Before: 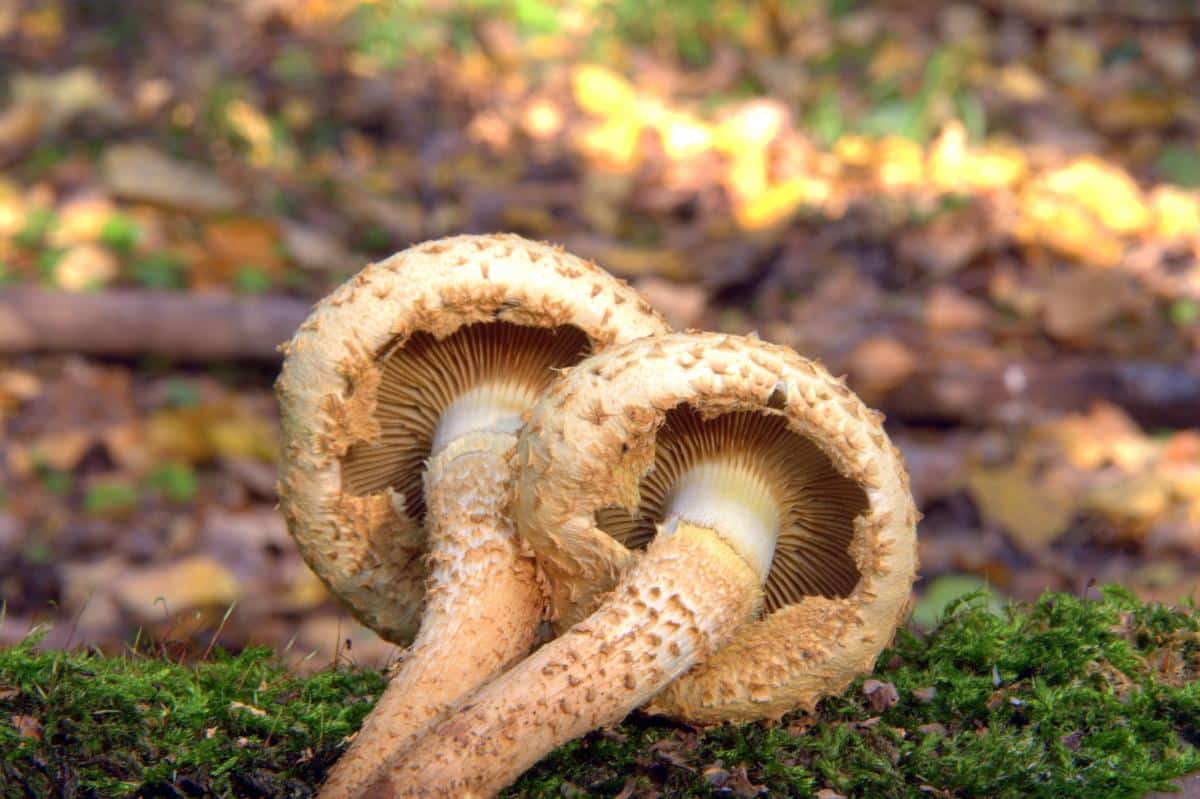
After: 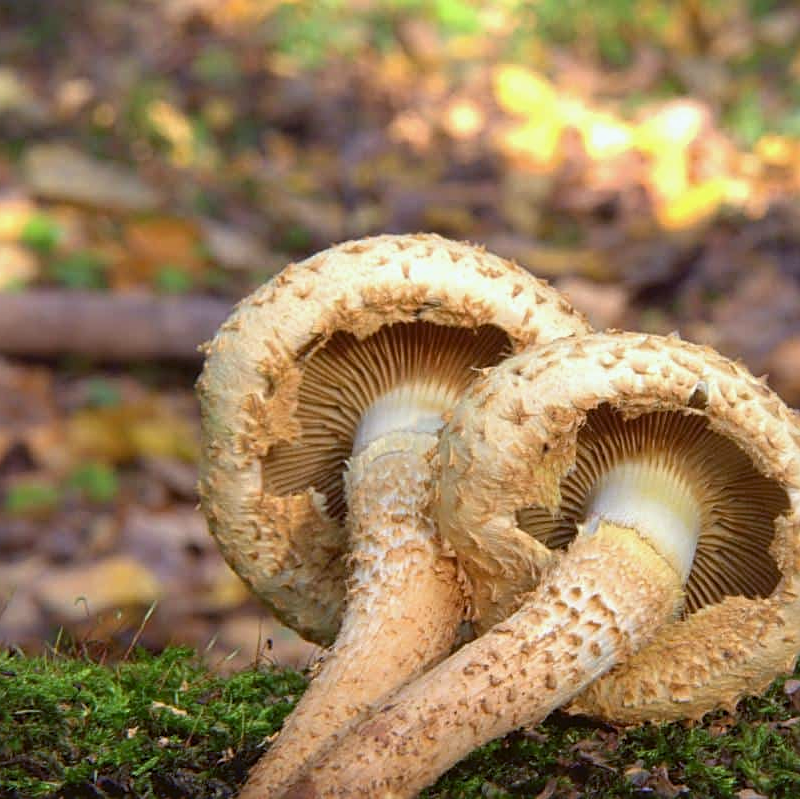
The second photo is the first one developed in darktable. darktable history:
sharpen: on, module defaults
crop and rotate: left 6.617%, right 26.717%
color balance: lift [1.004, 1.002, 1.002, 0.998], gamma [1, 1.007, 1.002, 0.993], gain [1, 0.977, 1.013, 1.023], contrast -3.64%
